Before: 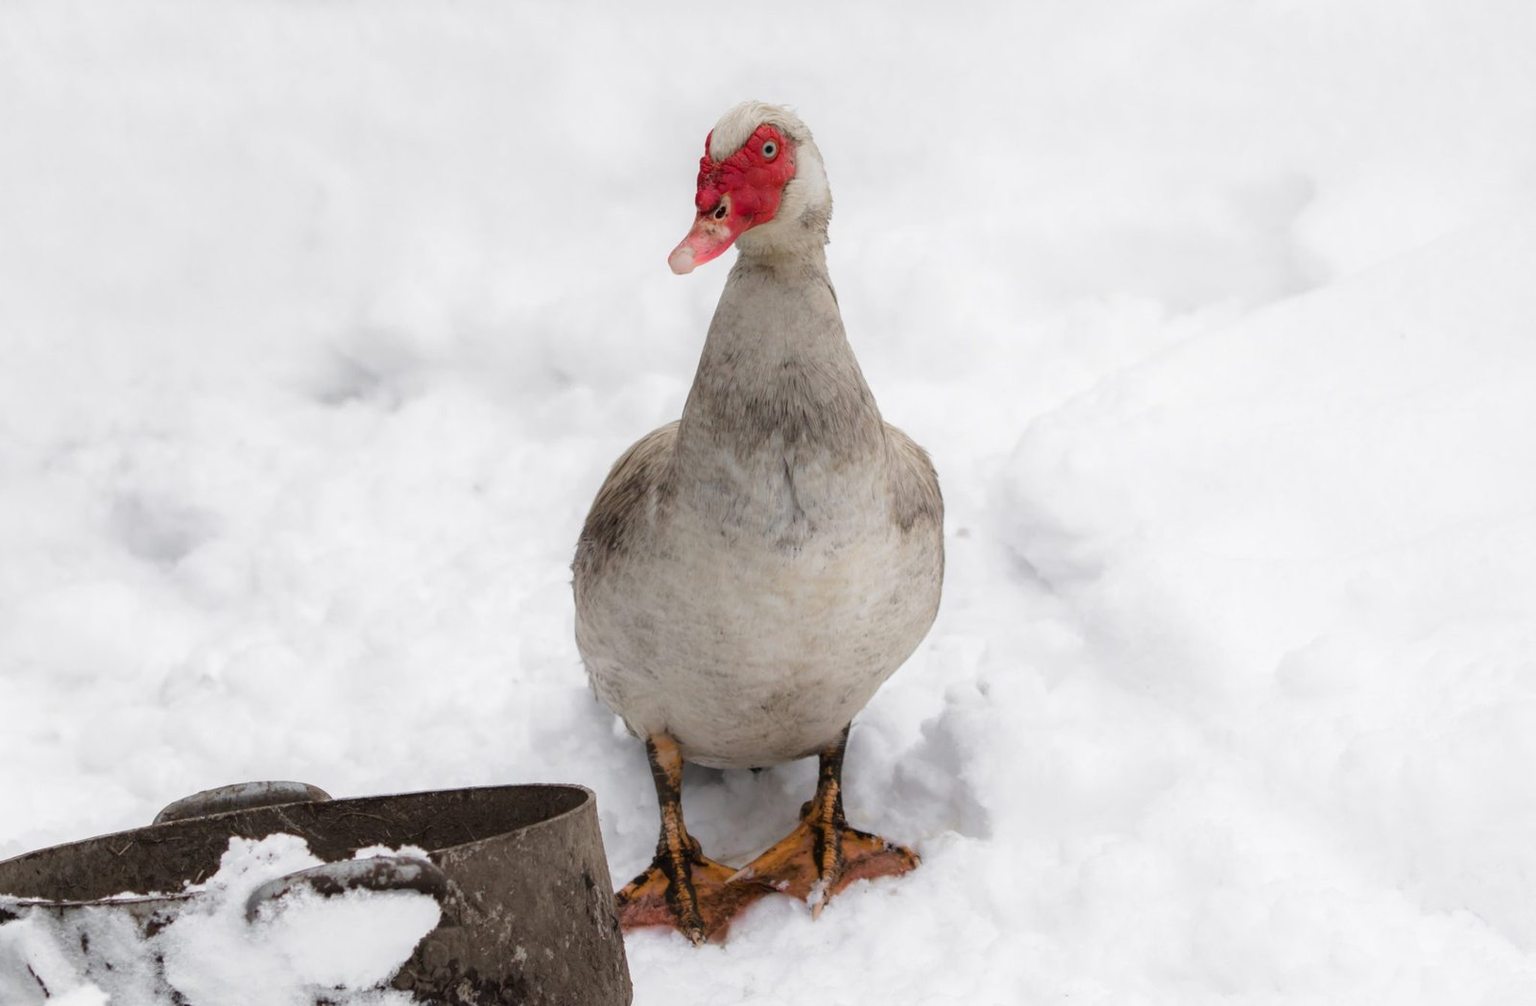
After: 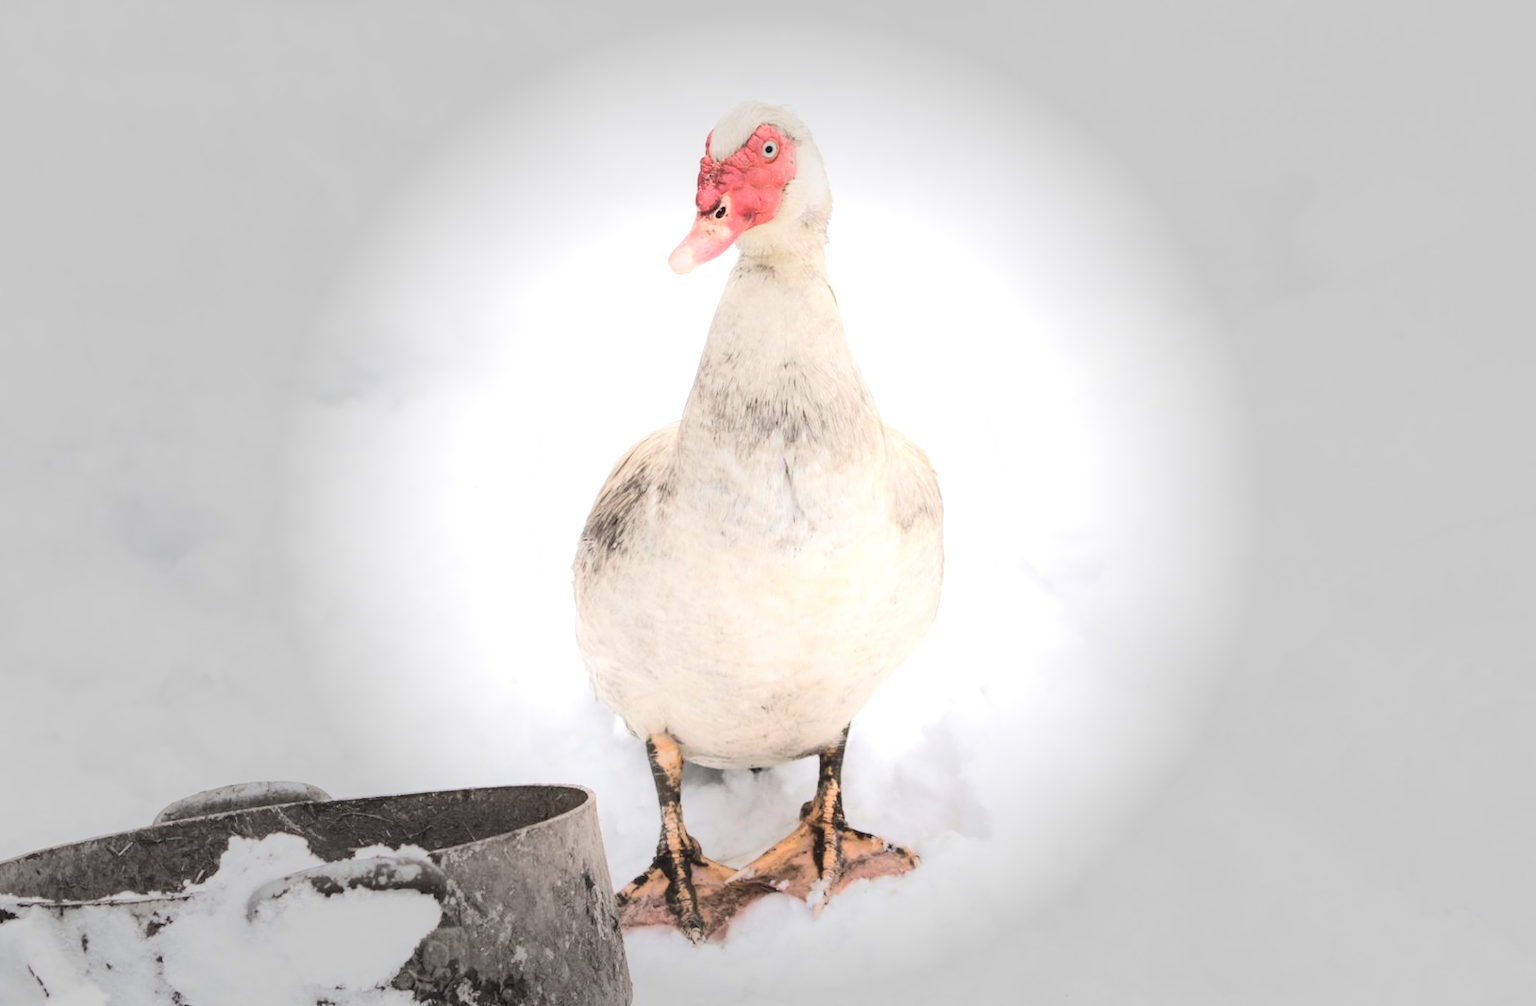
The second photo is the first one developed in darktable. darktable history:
exposure: black level correction 0, exposure 1.001 EV, compensate exposure bias true, compensate highlight preservation false
vignetting: fall-off start 30.49%, fall-off radius 33.7%, unbound false
tone curve: curves: ch0 [(0, 0) (0.003, 0.015) (0.011, 0.025) (0.025, 0.056) (0.044, 0.104) (0.069, 0.139) (0.1, 0.181) (0.136, 0.226) (0.177, 0.28) (0.224, 0.346) (0.277, 0.42) (0.335, 0.505) (0.399, 0.594) (0.468, 0.699) (0.543, 0.776) (0.623, 0.848) (0.709, 0.893) (0.801, 0.93) (0.898, 0.97) (1, 1)], color space Lab, independent channels, preserve colors none
